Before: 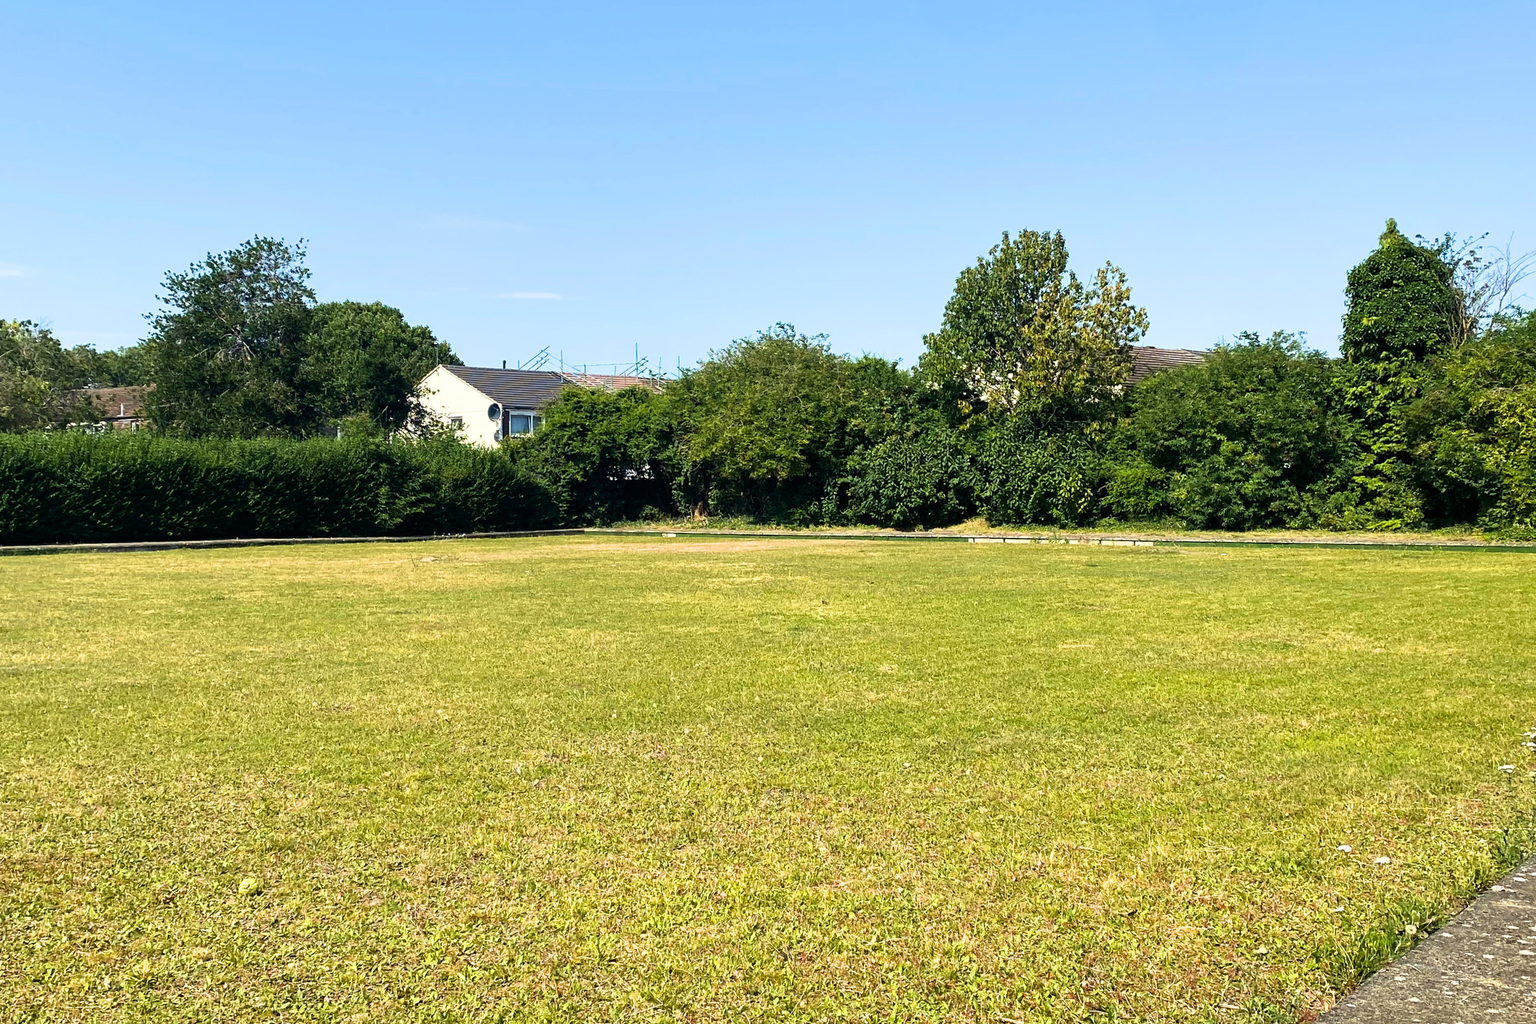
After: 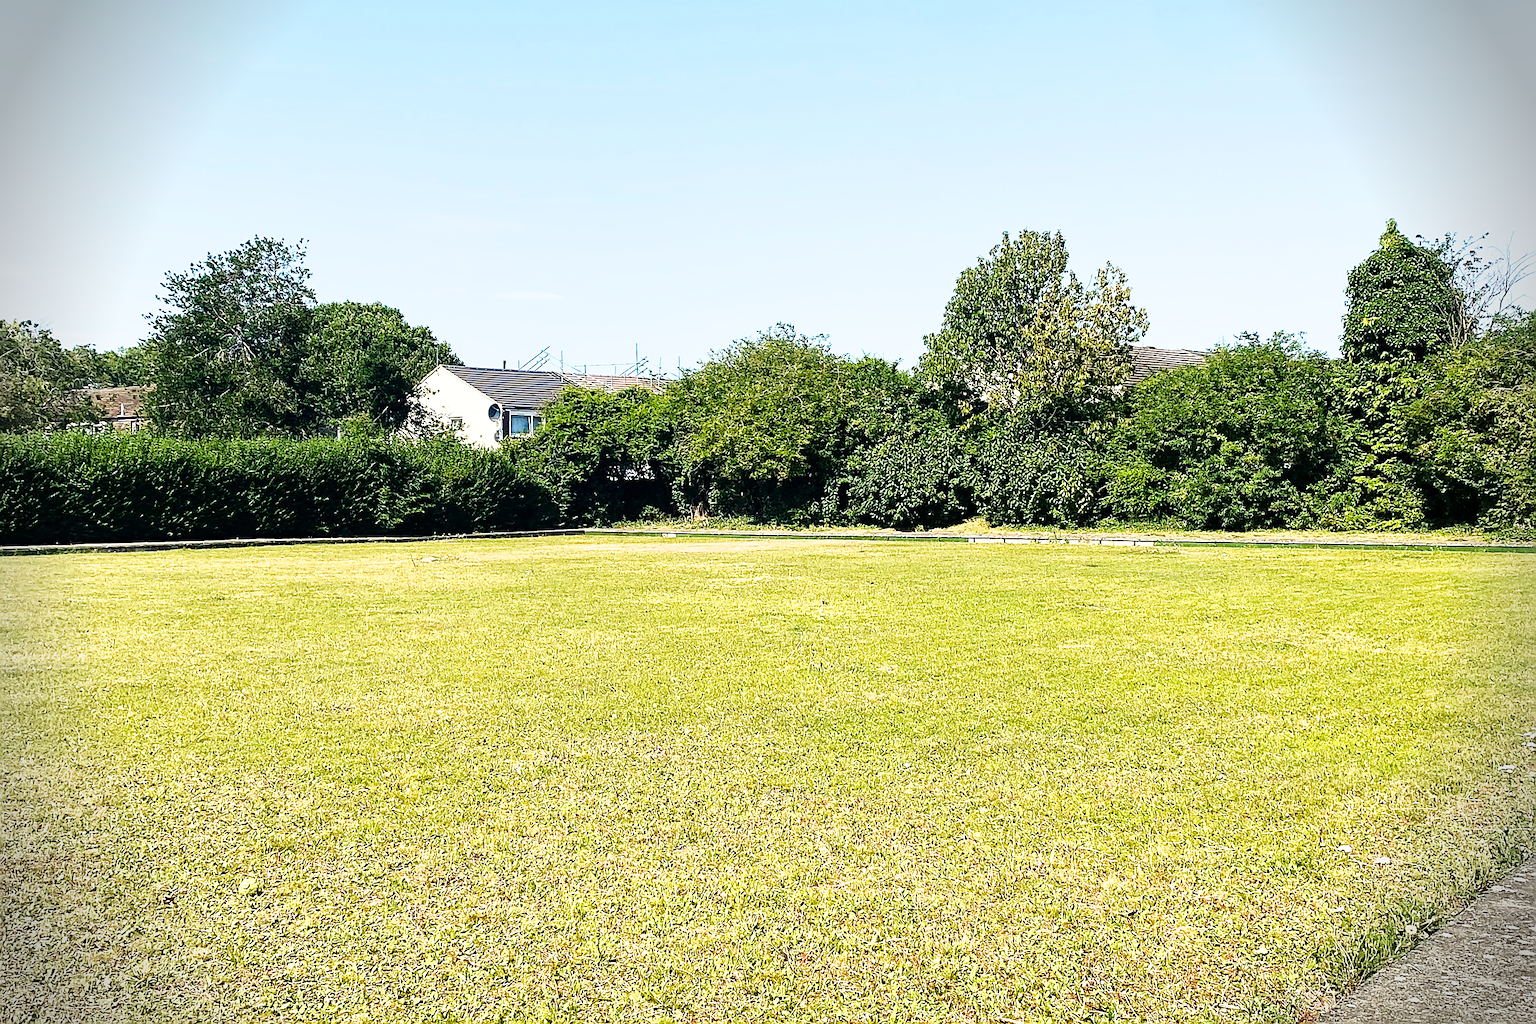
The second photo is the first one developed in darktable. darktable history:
vignetting: fall-off start 88.03%, fall-off radius 24.9%
sharpen: radius 1.4, amount 1.25, threshold 0.7
local contrast: mode bilateral grid, contrast 15, coarseness 36, detail 105%, midtone range 0.2
base curve: curves: ch0 [(0, 0) (0.028, 0.03) (0.121, 0.232) (0.46, 0.748) (0.859, 0.968) (1, 1)], preserve colors none
